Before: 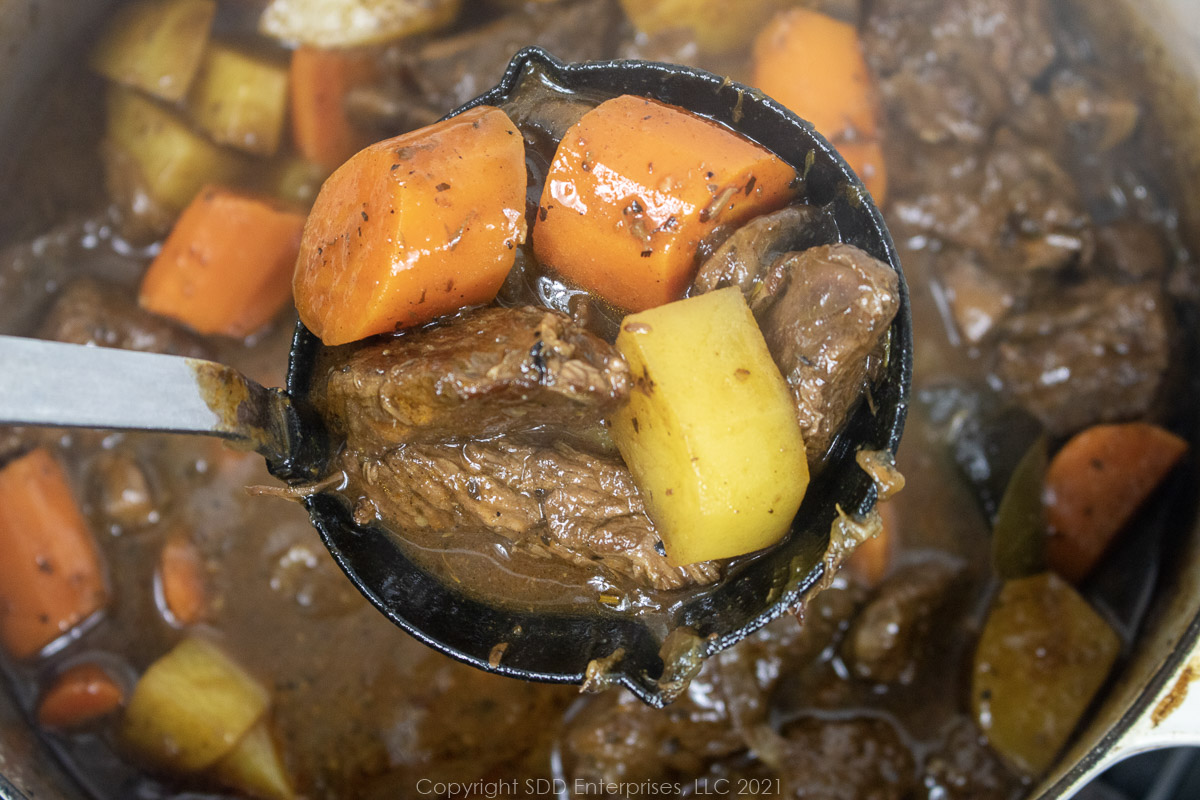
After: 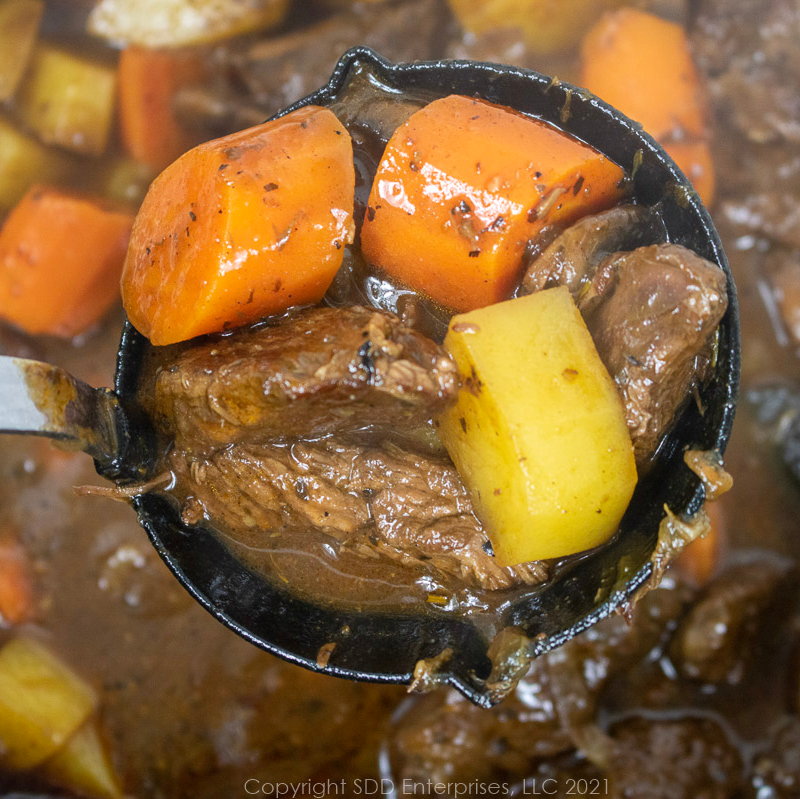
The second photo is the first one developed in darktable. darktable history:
crop and rotate: left 14.414%, right 18.851%
